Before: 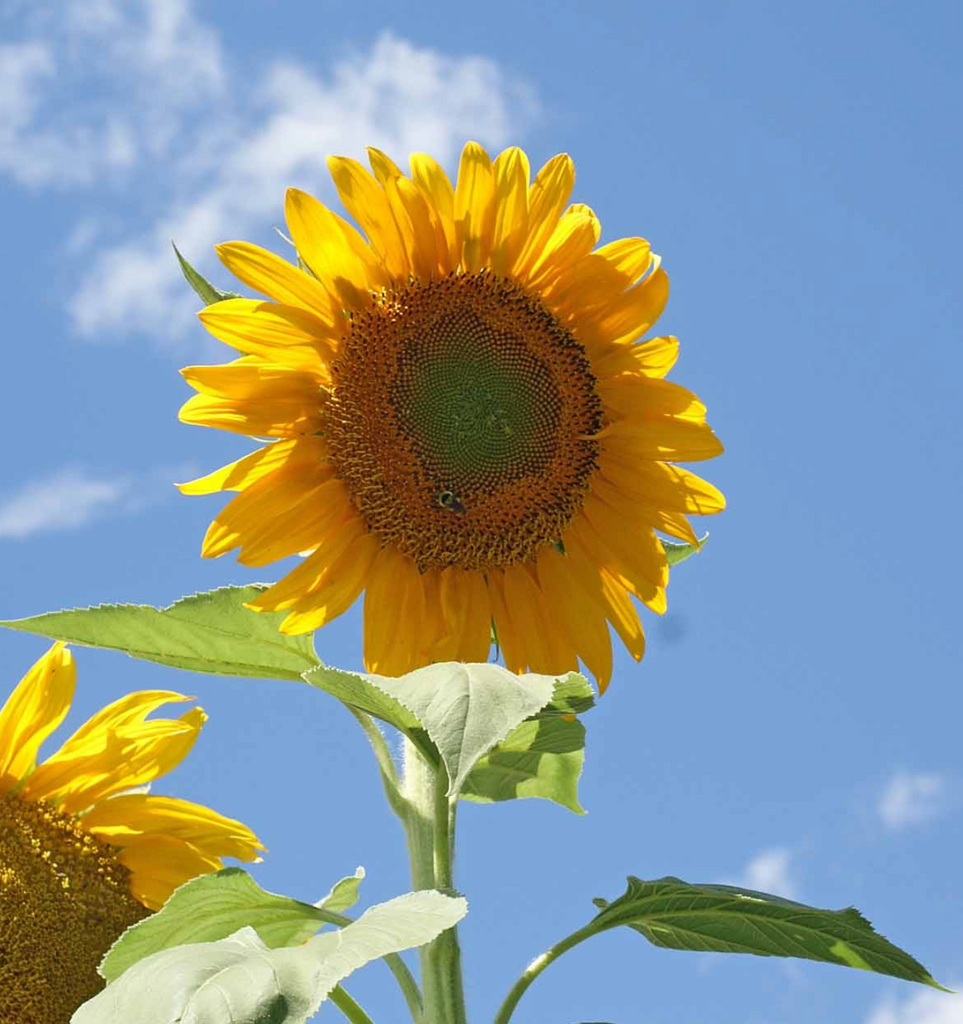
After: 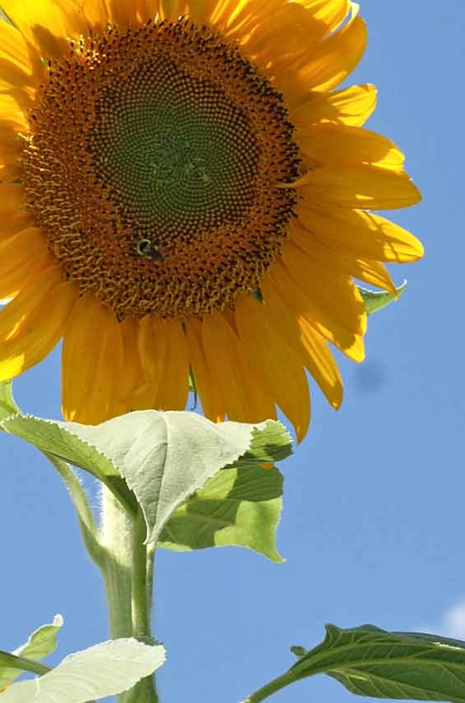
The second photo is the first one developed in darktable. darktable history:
local contrast: mode bilateral grid, contrast 20, coarseness 50, detail 120%, midtone range 0.2
crop: left 31.379%, top 24.658%, right 20.326%, bottom 6.628%
